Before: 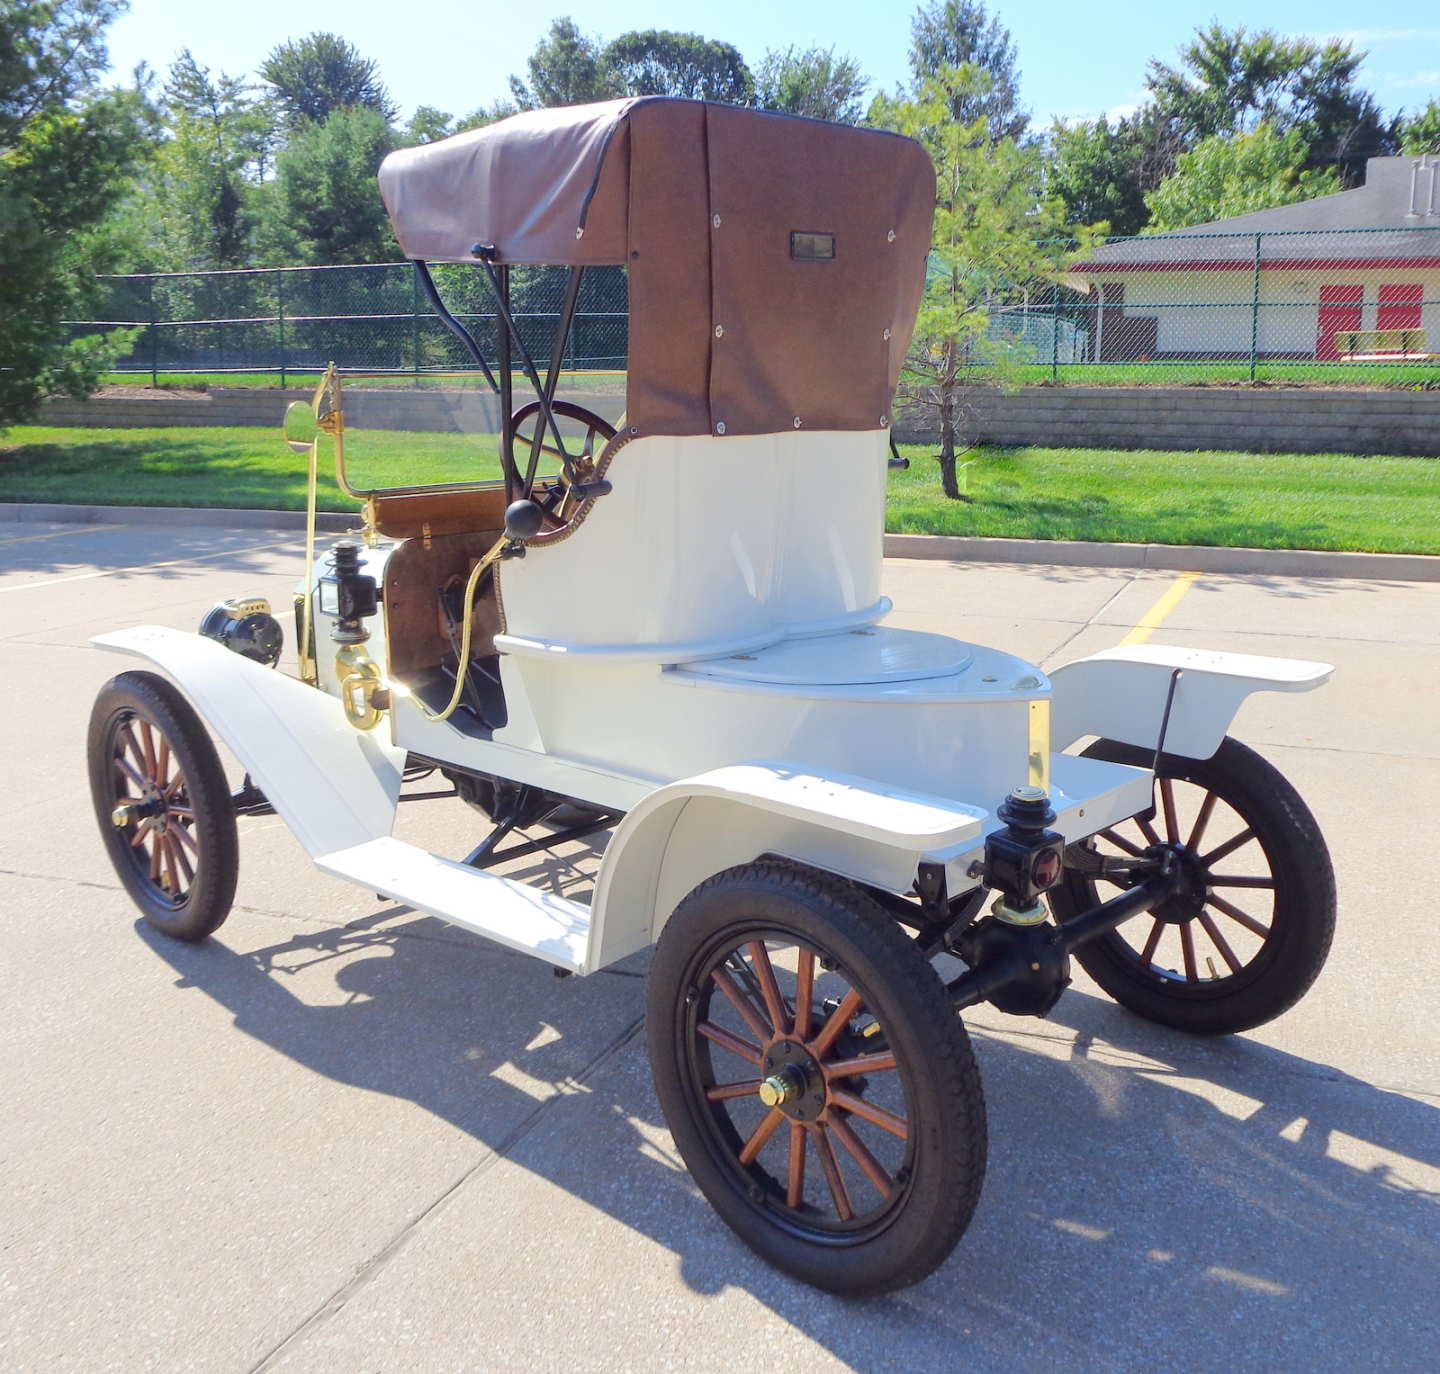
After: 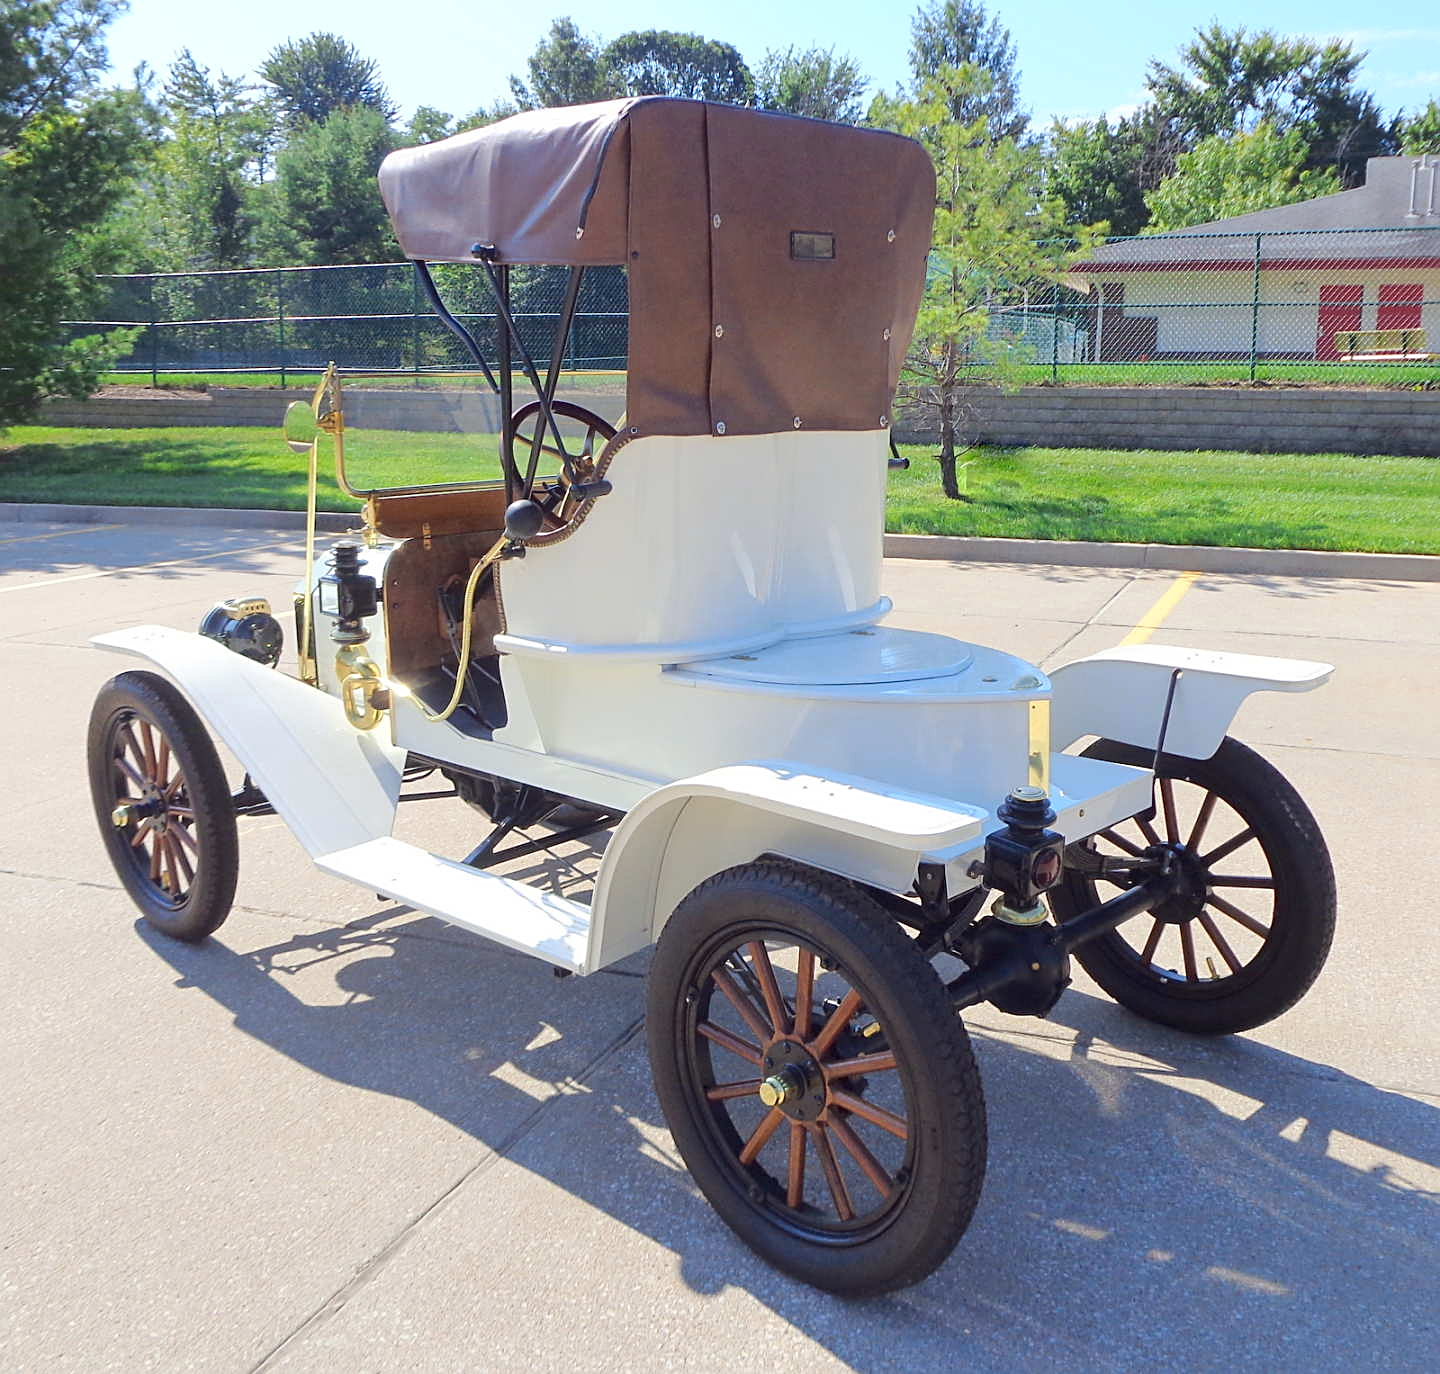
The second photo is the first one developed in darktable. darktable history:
color zones: curves: ch0 [(0.068, 0.464) (0.25, 0.5) (0.48, 0.508) (0.75, 0.536) (0.886, 0.476) (0.967, 0.456)]; ch1 [(0.066, 0.456) (0.25, 0.5) (0.616, 0.508) (0.746, 0.56) (0.934, 0.444)]
sharpen: on, module defaults
